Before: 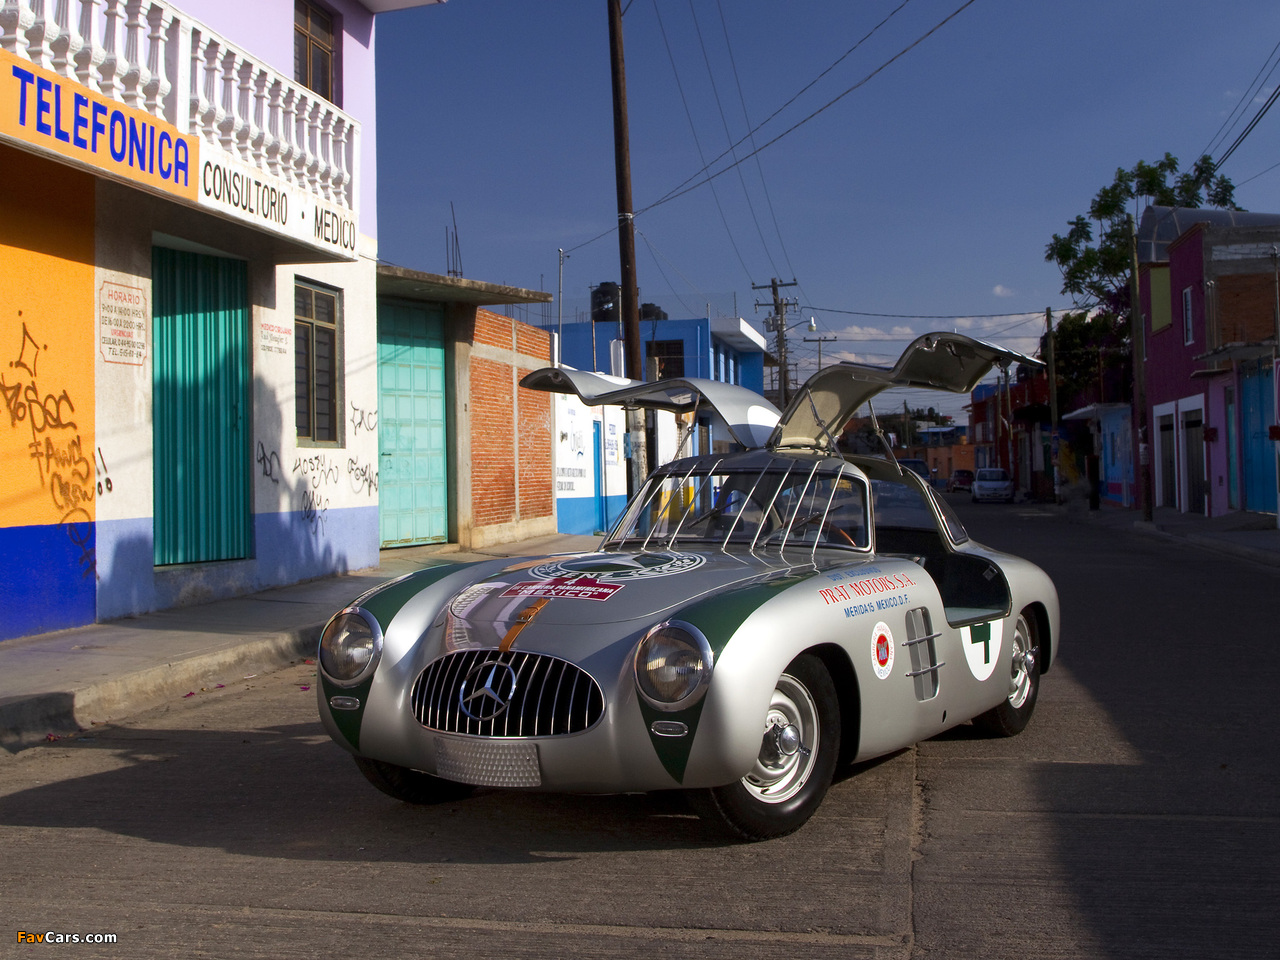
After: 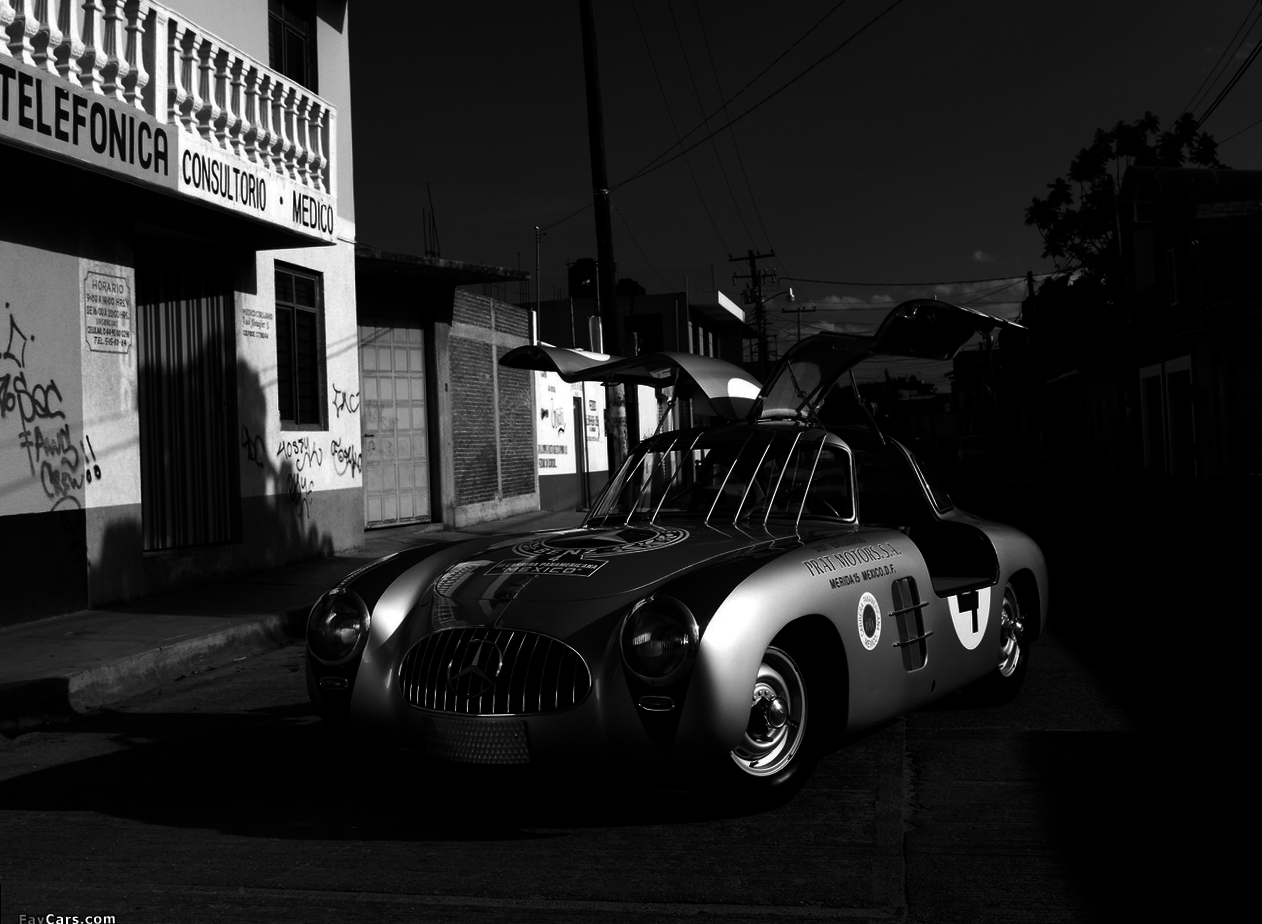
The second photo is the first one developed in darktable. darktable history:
contrast brightness saturation: contrast 0.02, brightness -1, saturation -1
rotate and perspective: rotation -1.32°, lens shift (horizontal) -0.031, crop left 0.015, crop right 0.985, crop top 0.047, crop bottom 0.982
